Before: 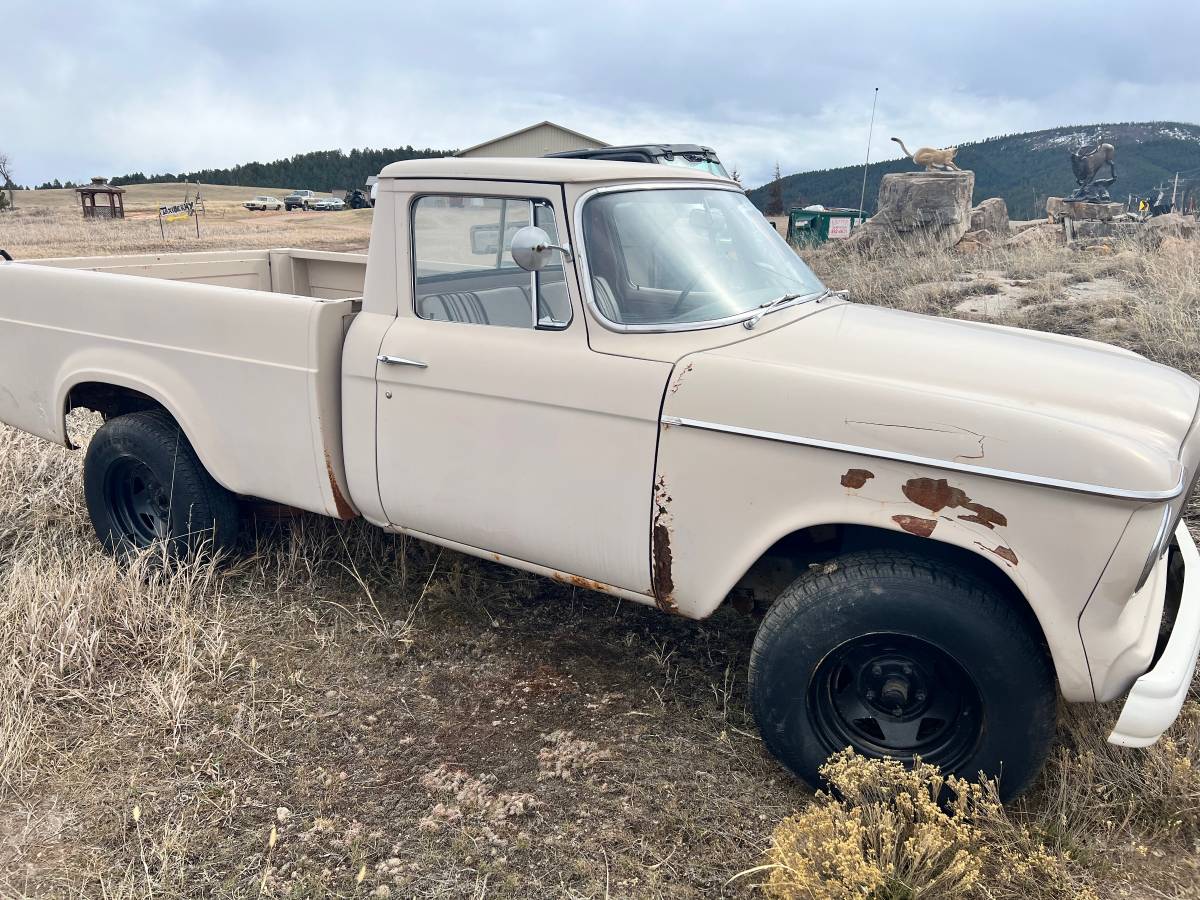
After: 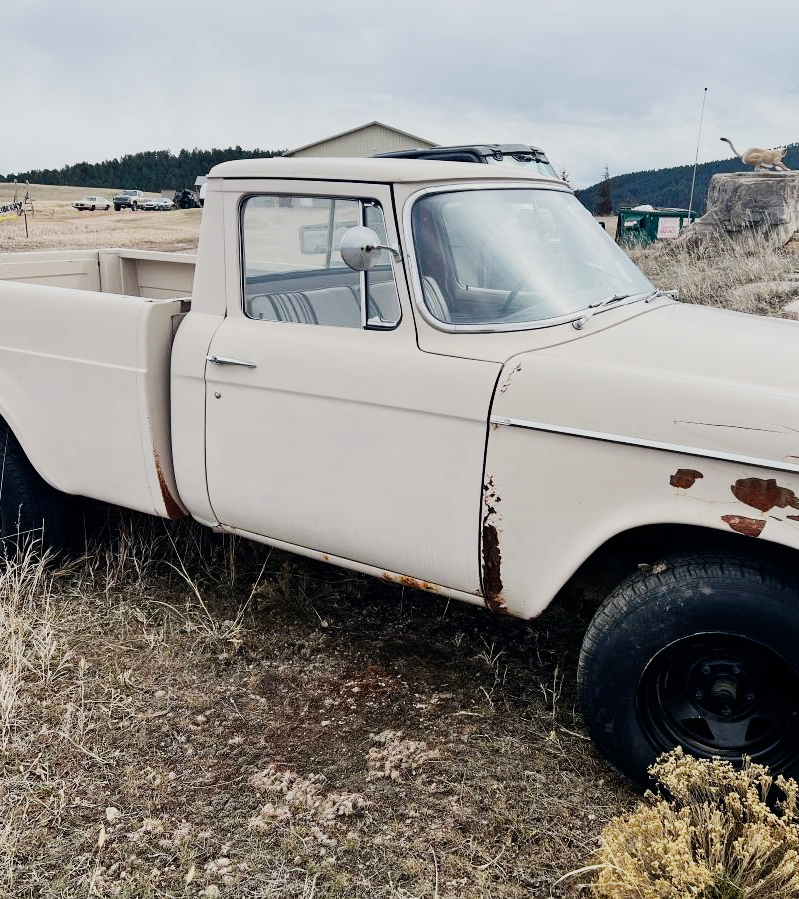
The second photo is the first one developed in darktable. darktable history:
sigmoid: contrast 1.69, skew -0.23, preserve hue 0%, red attenuation 0.1, red rotation 0.035, green attenuation 0.1, green rotation -0.017, blue attenuation 0.15, blue rotation -0.052, base primaries Rec2020
crop and rotate: left 14.292%, right 19.041%
